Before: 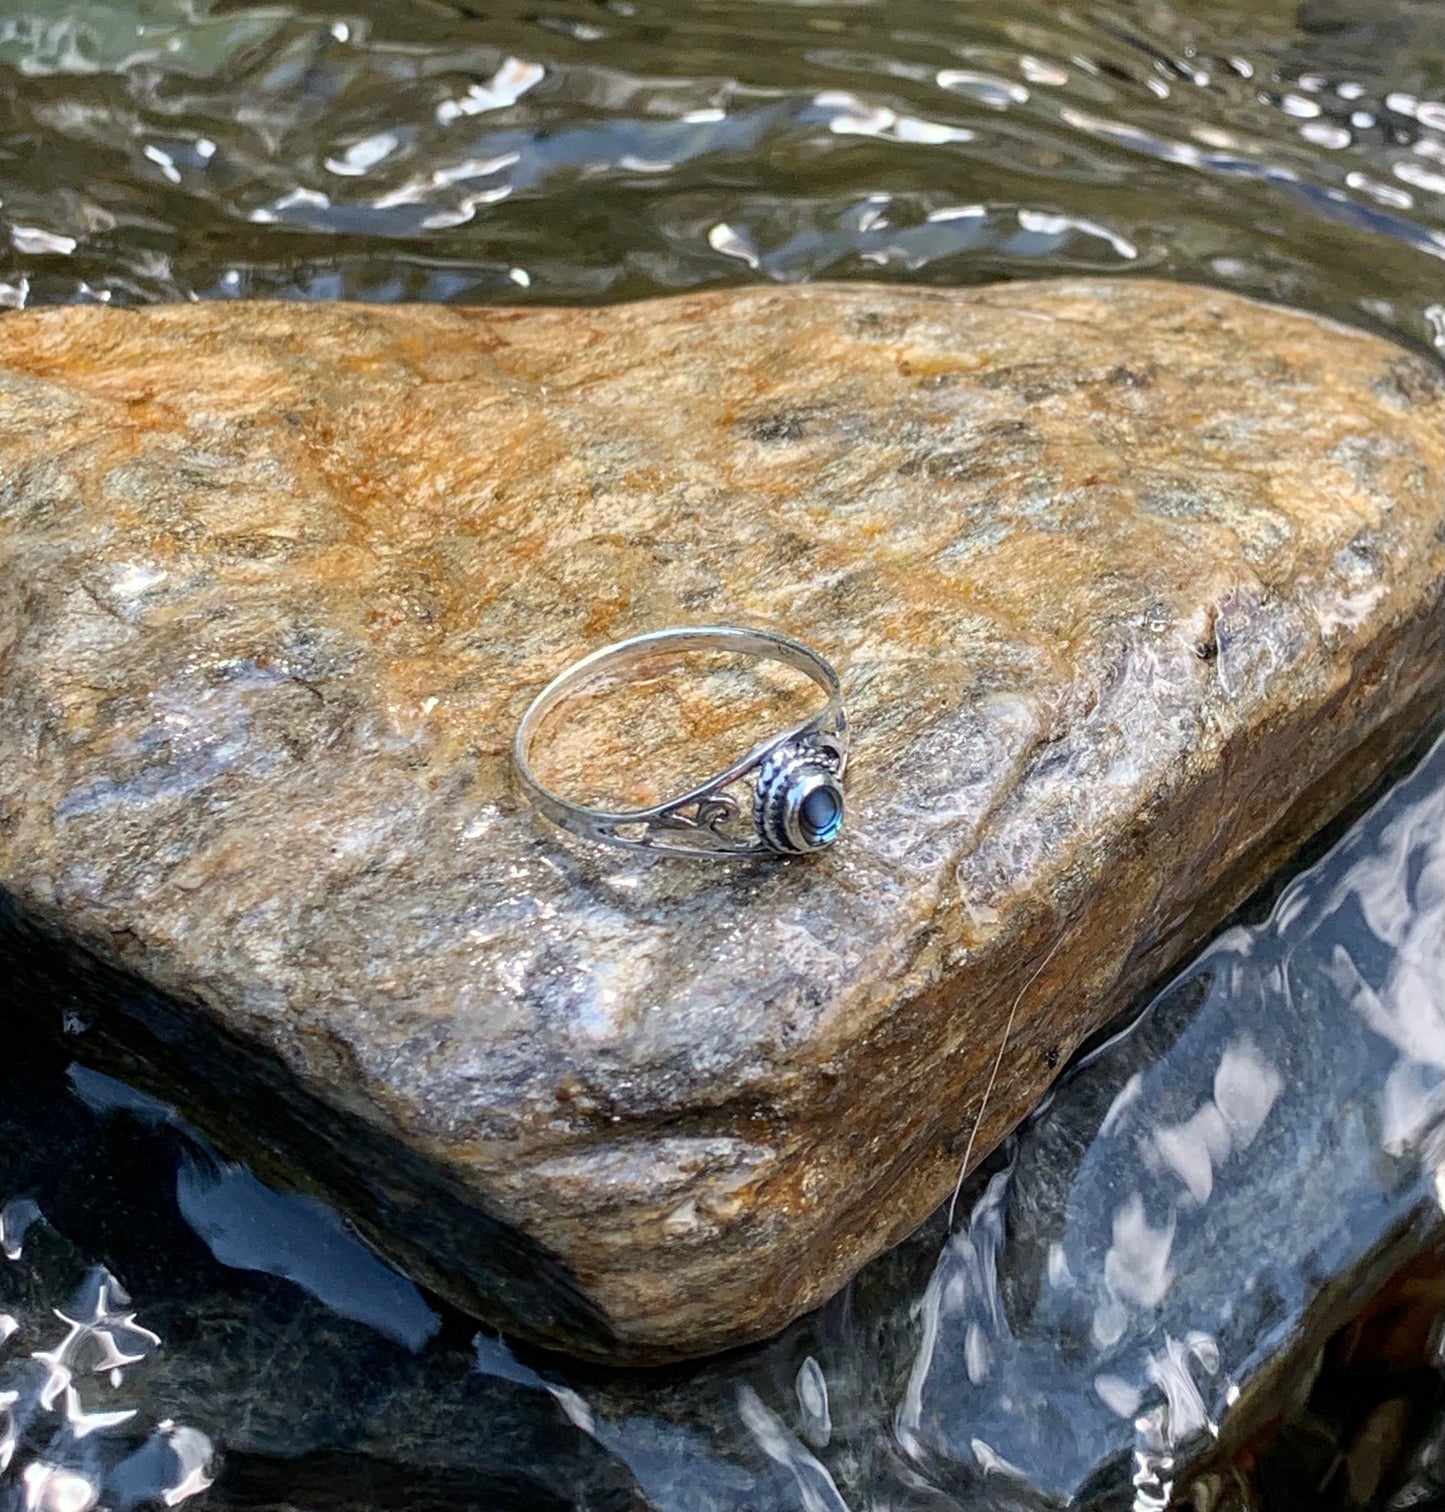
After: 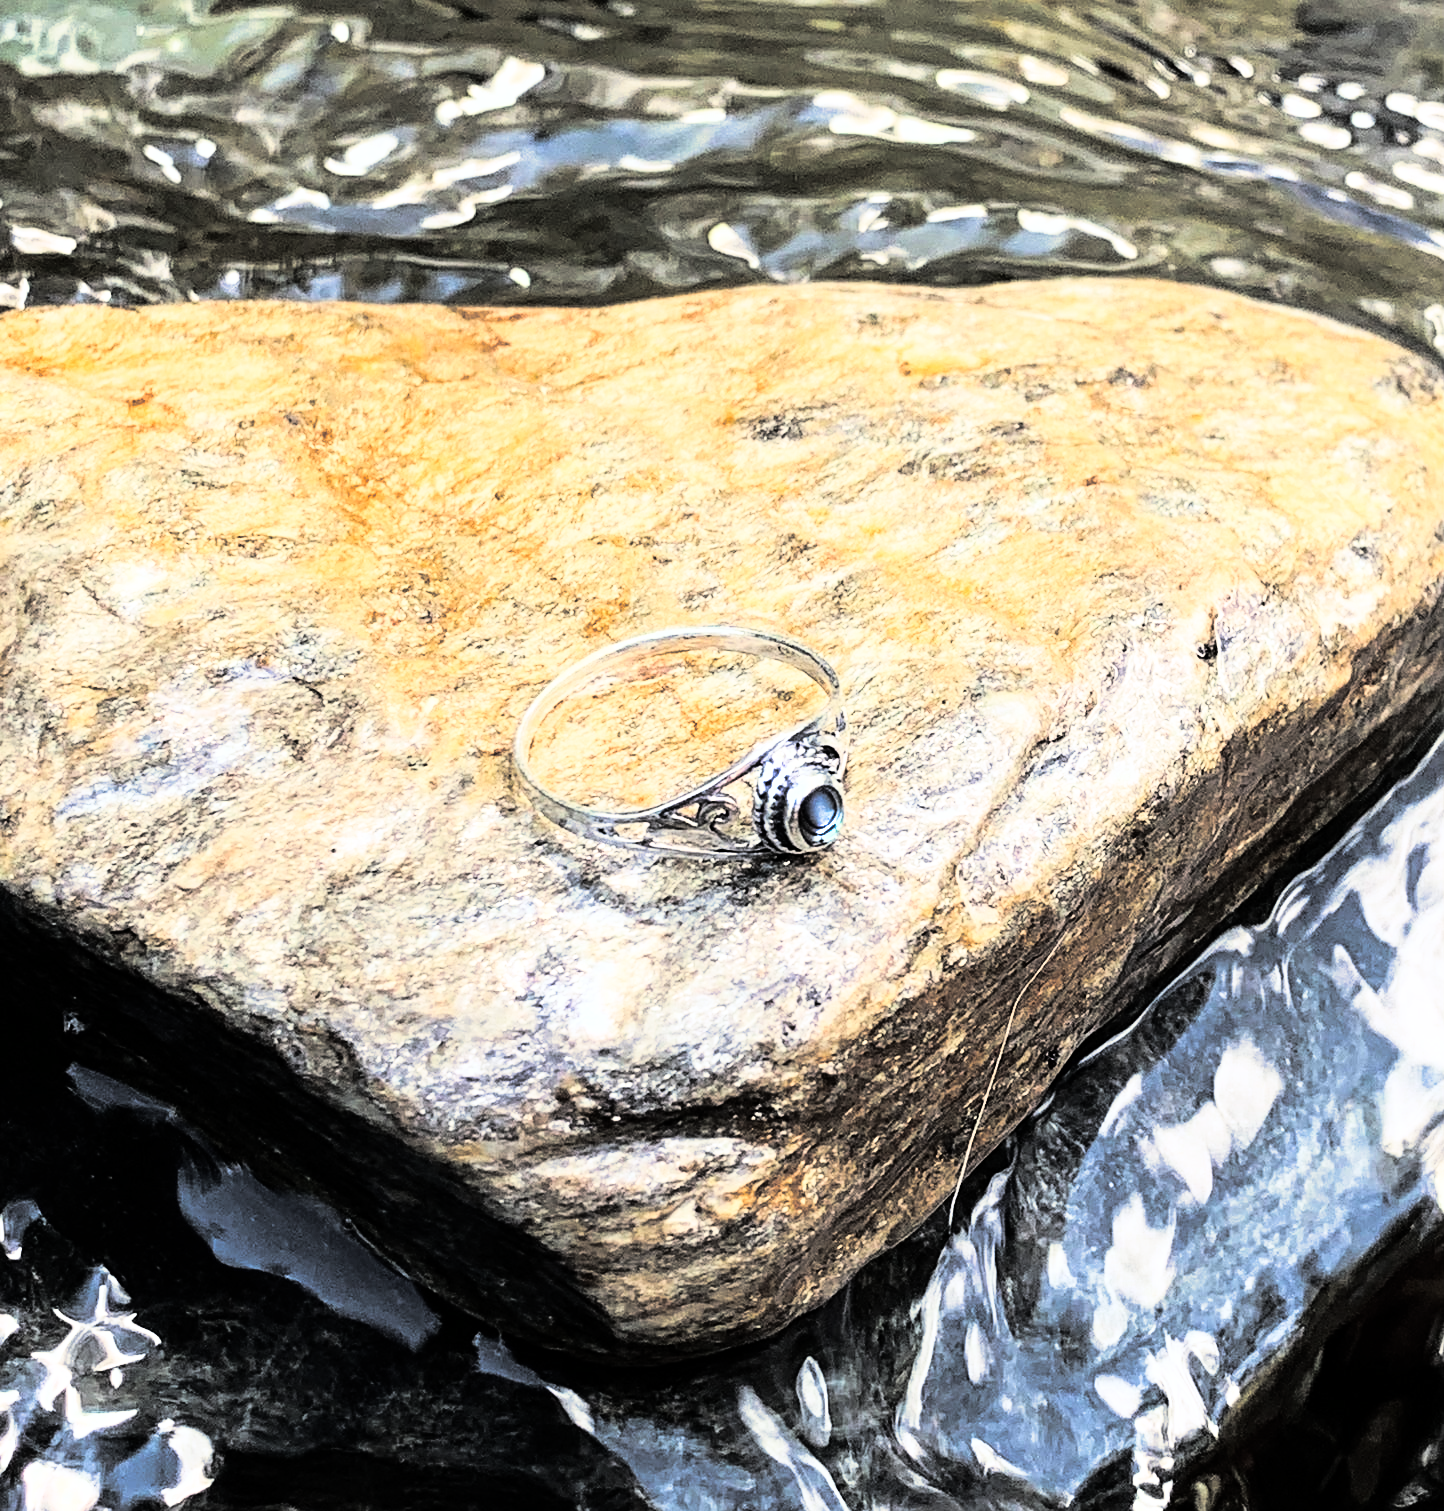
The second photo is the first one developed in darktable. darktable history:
sharpen: amount 0.2
split-toning: shadows › hue 43.2°, shadows › saturation 0, highlights › hue 50.4°, highlights › saturation 1
white balance: emerald 1
rgb curve: curves: ch0 [(0, 0) (0.21, 0.15) (0.24, 0.21) (0.5, 0.75) (0.75, 0.96) (0.89, 0.99) (1, 1)]; ch1 [(0, 0.02) (0.21, 0.13) (0.25, 0.2) (0.5, 0.67) (0.75, 0.9) (0.89, 0.97) (1, 1)]; ch2 [(0, 0.02) (0.21, 0.13) (0.25, 0.2) (0.5, 0.67) (0.75, 0.9) (0.89, 0.97) (1, 1)], compensate middle gray true
